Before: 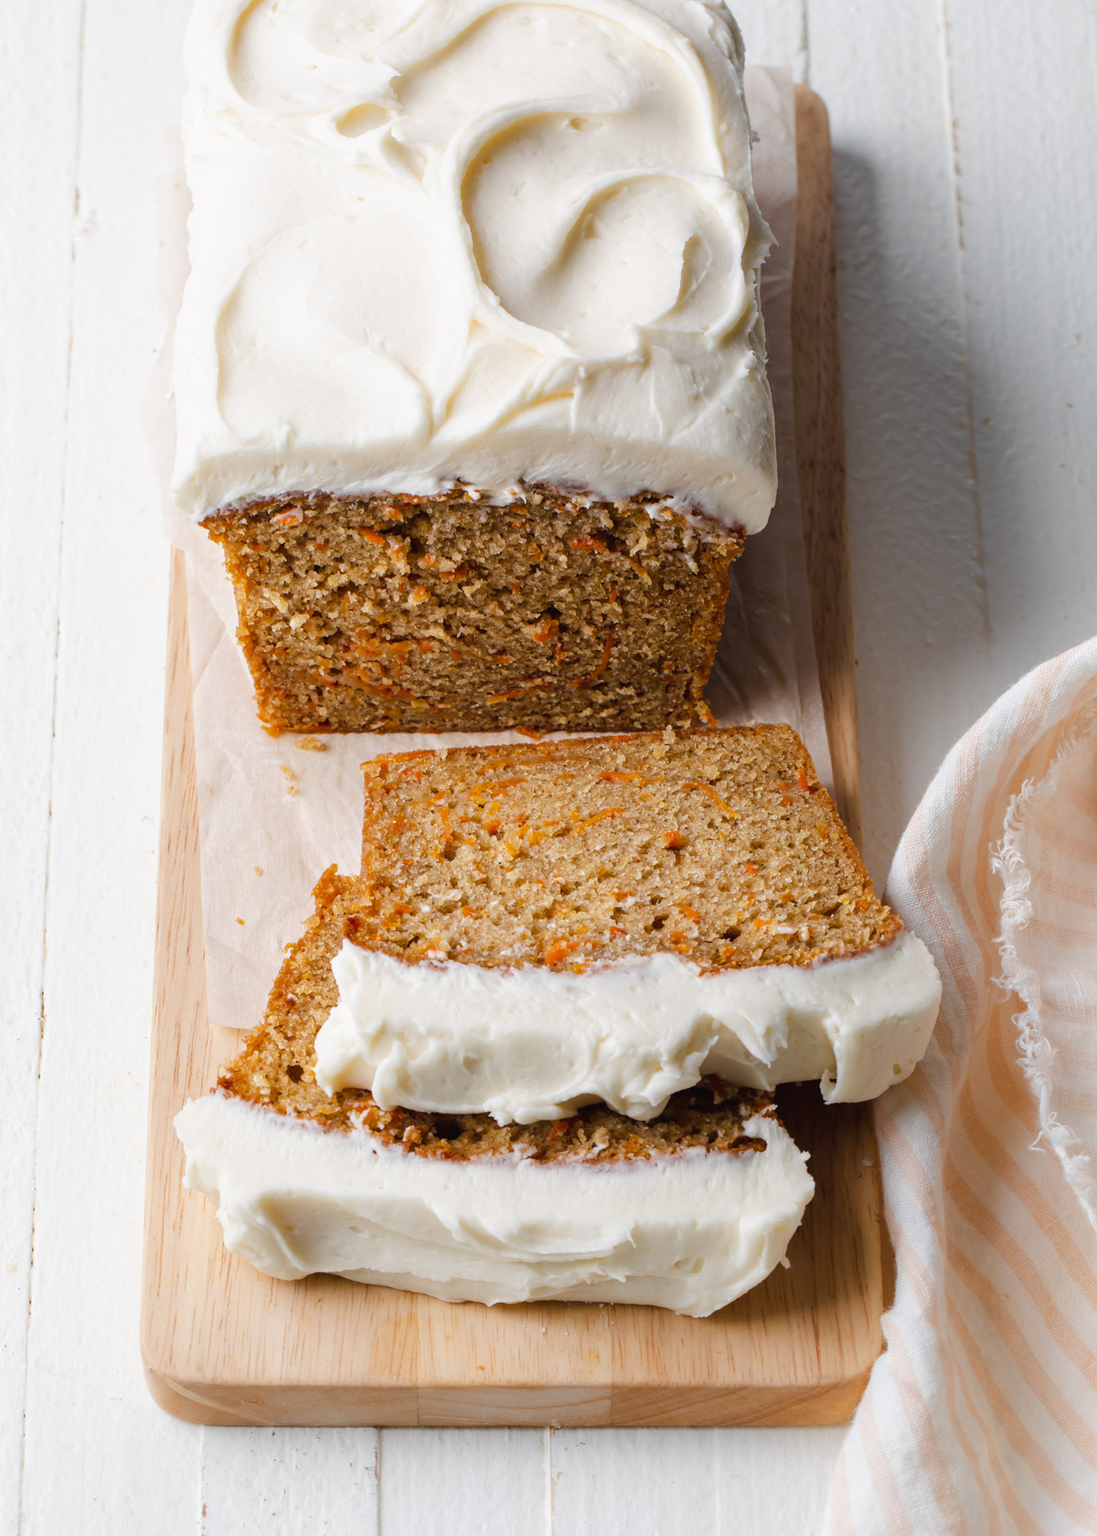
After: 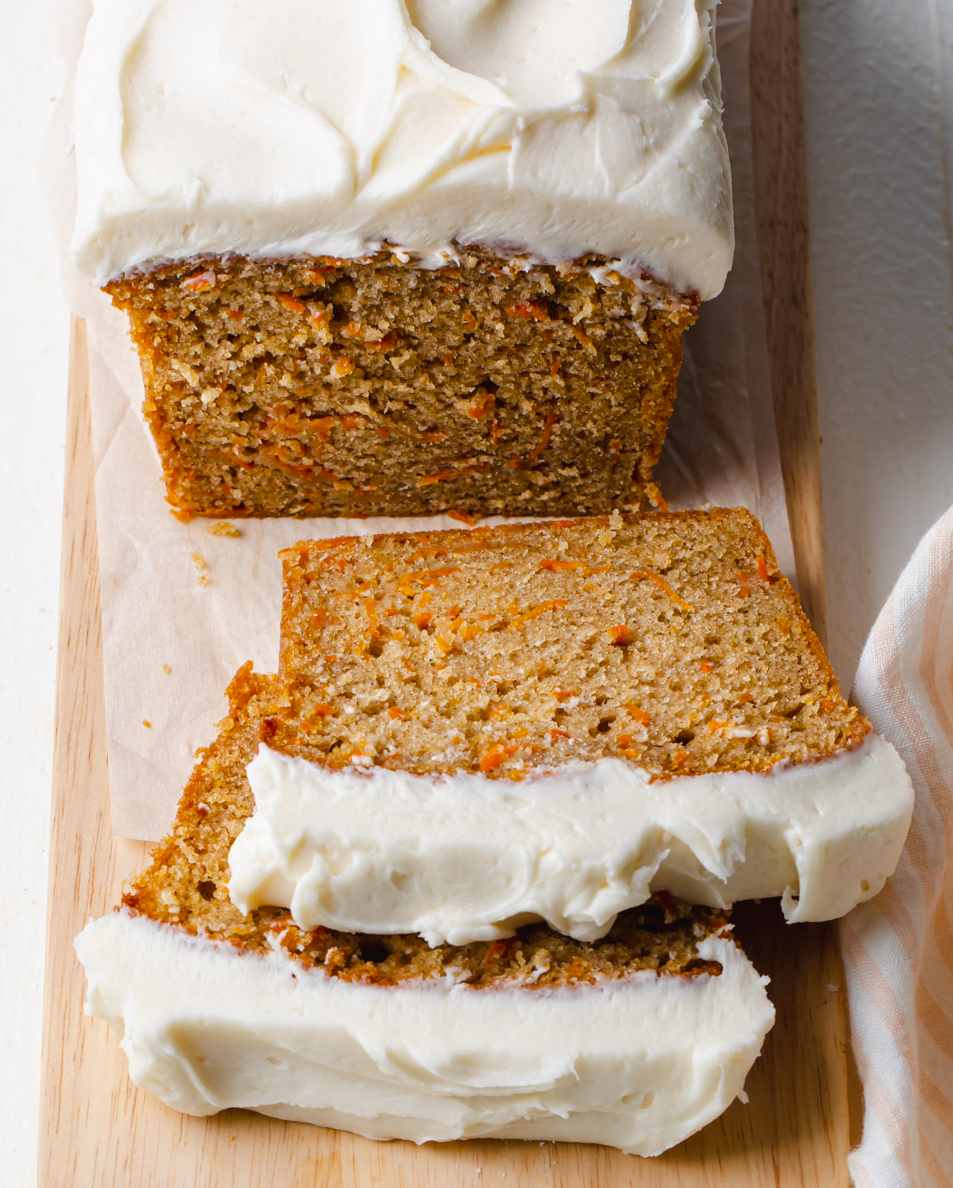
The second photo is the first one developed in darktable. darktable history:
crop: left 9.712%, top 16.928%, right 10.845%, bottom 12.332%
color balance: output saturation 110%
